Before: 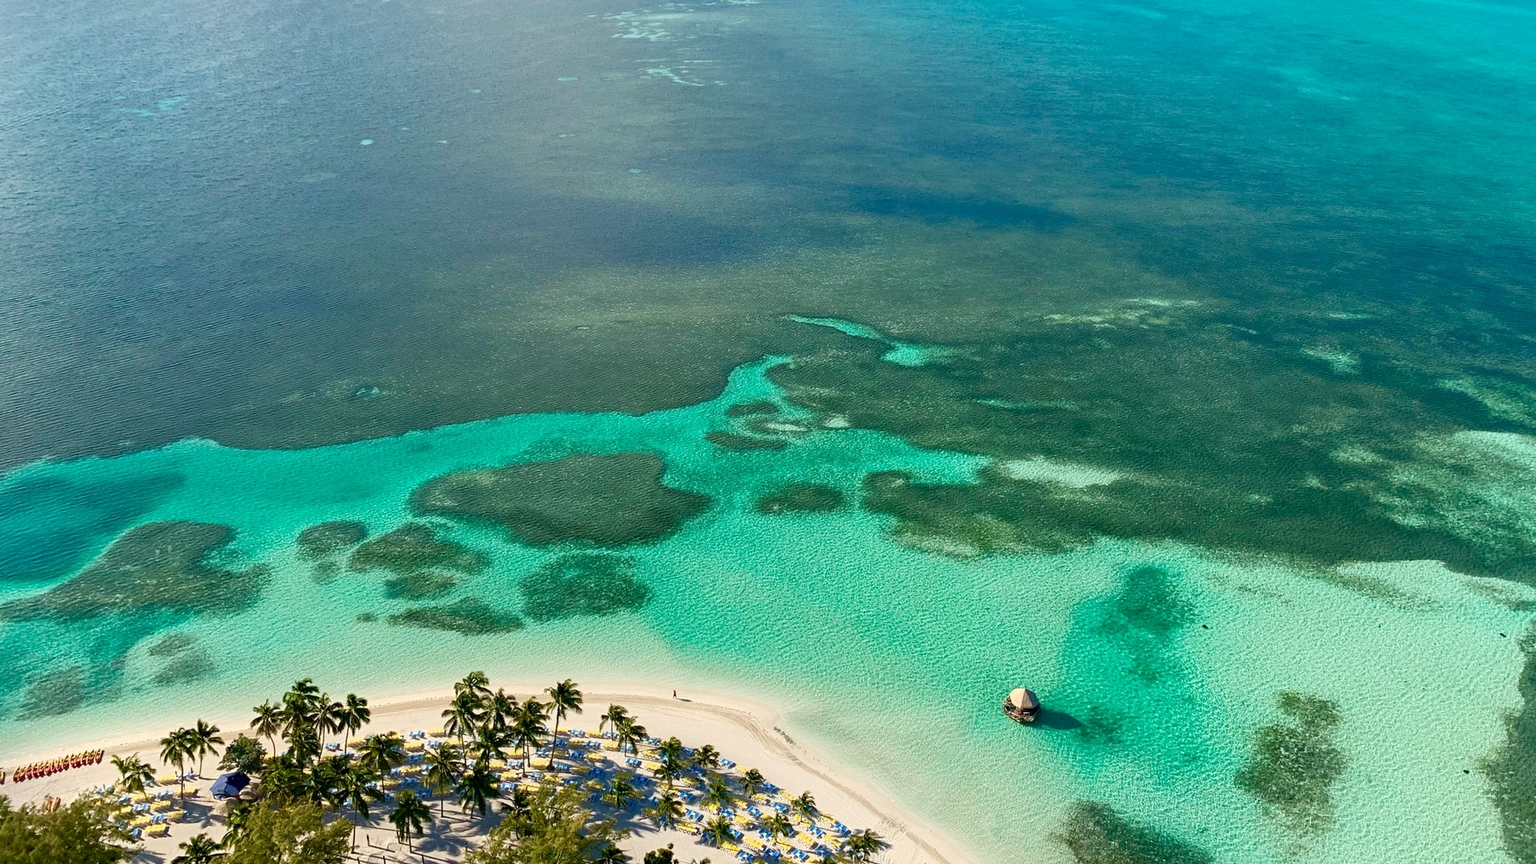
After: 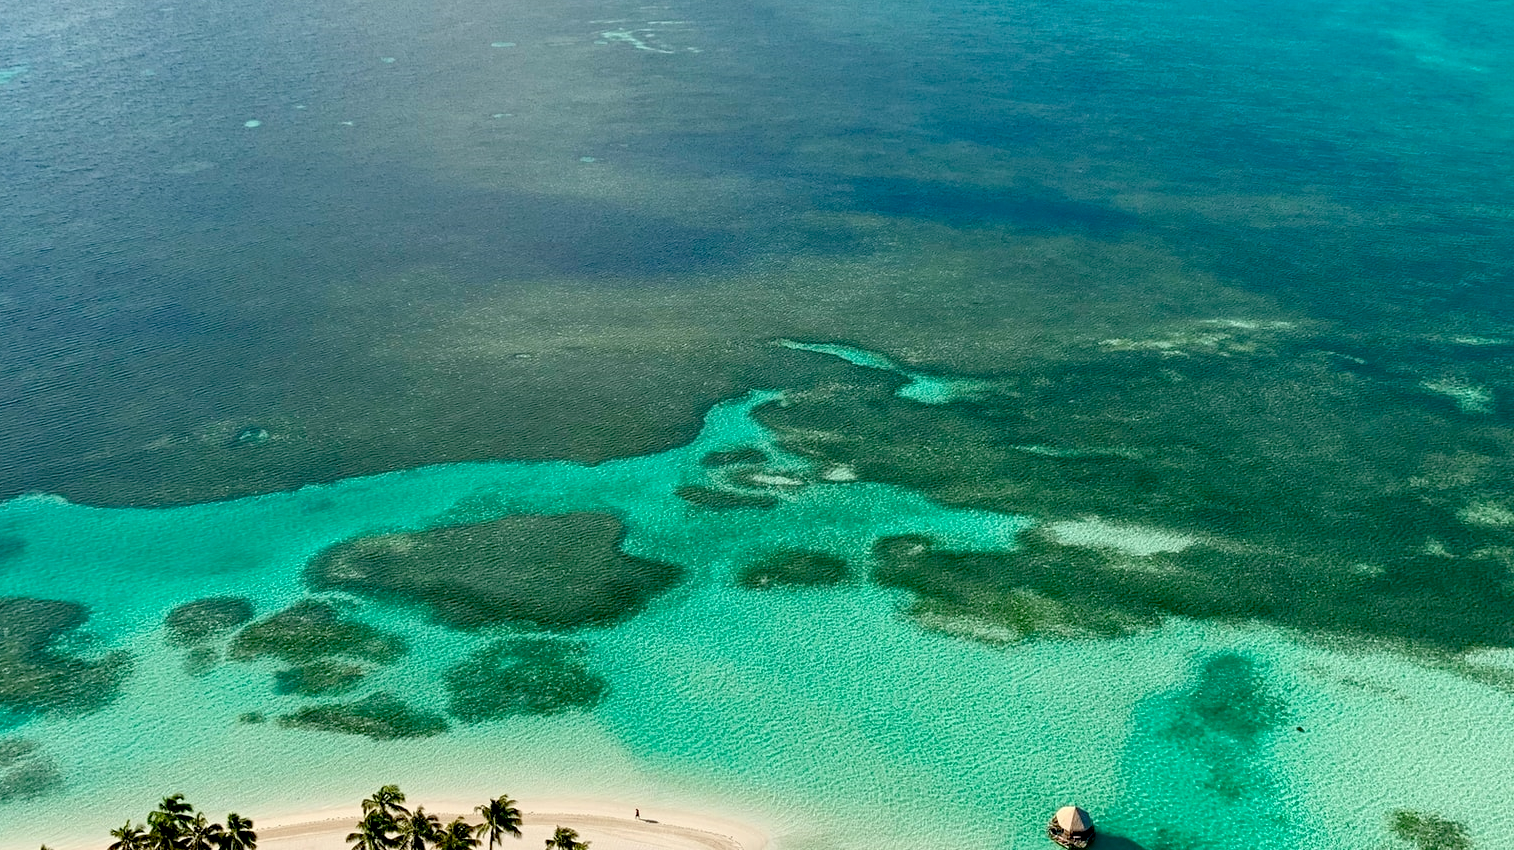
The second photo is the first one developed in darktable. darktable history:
crop and rotate: left 10.755%, top 5.07%, right 10.343%, bottom 16.149%
exposure: black level correction 0.018, exposure -0.007 EV, compensate highlight preservation false
tone equalizer: on, module defaults
